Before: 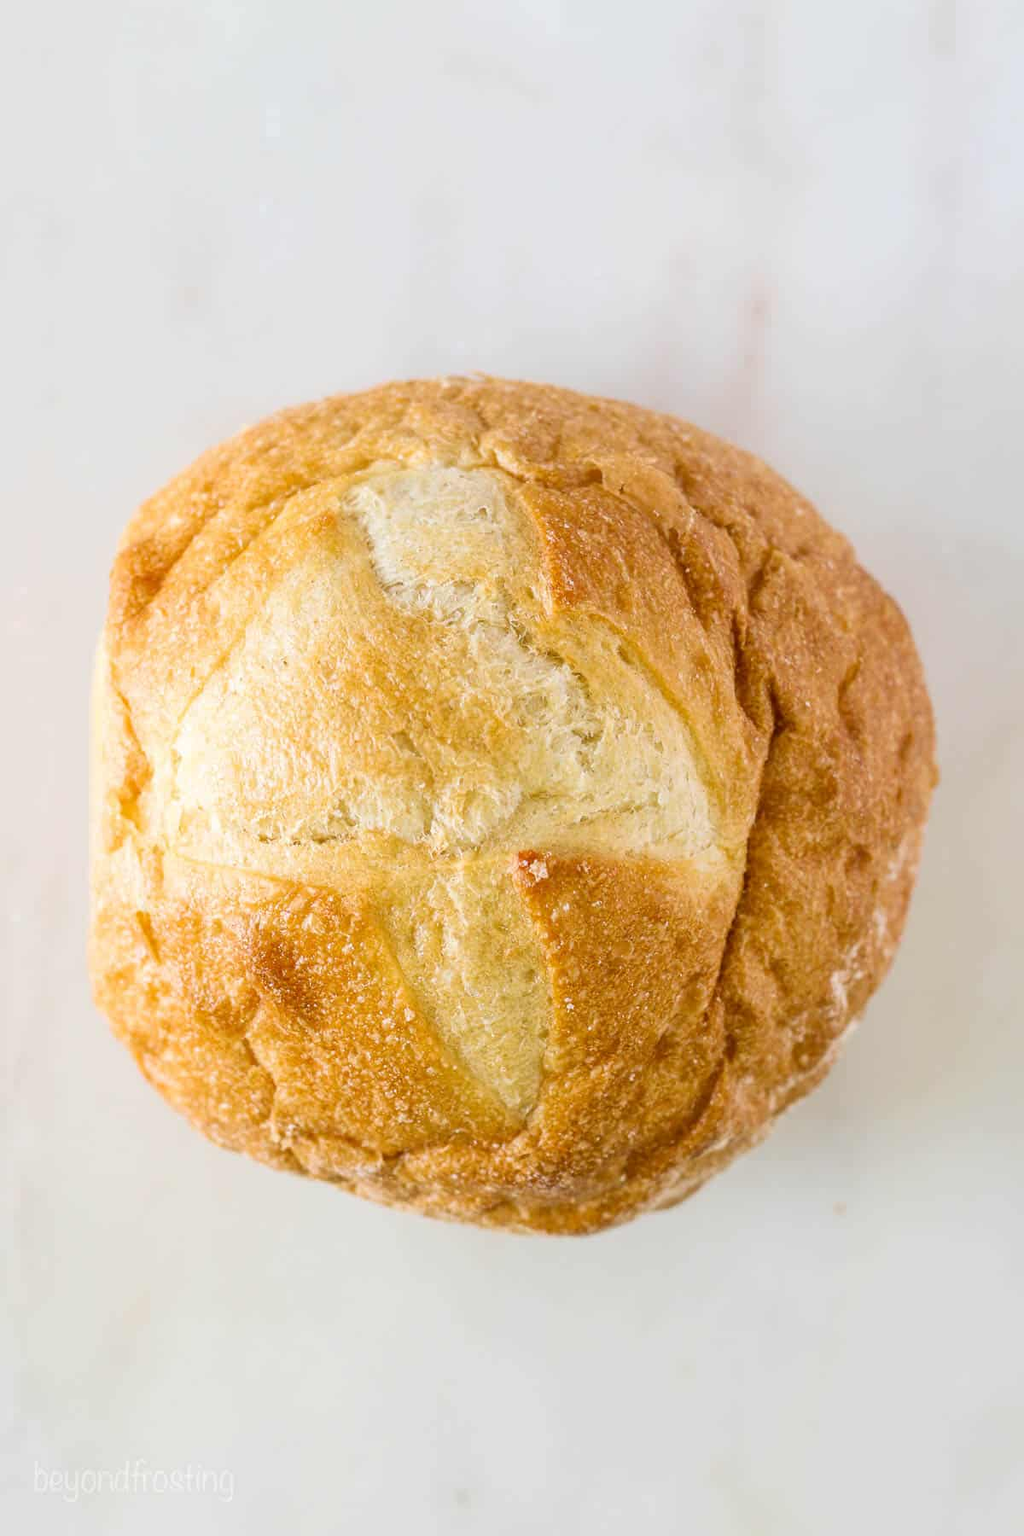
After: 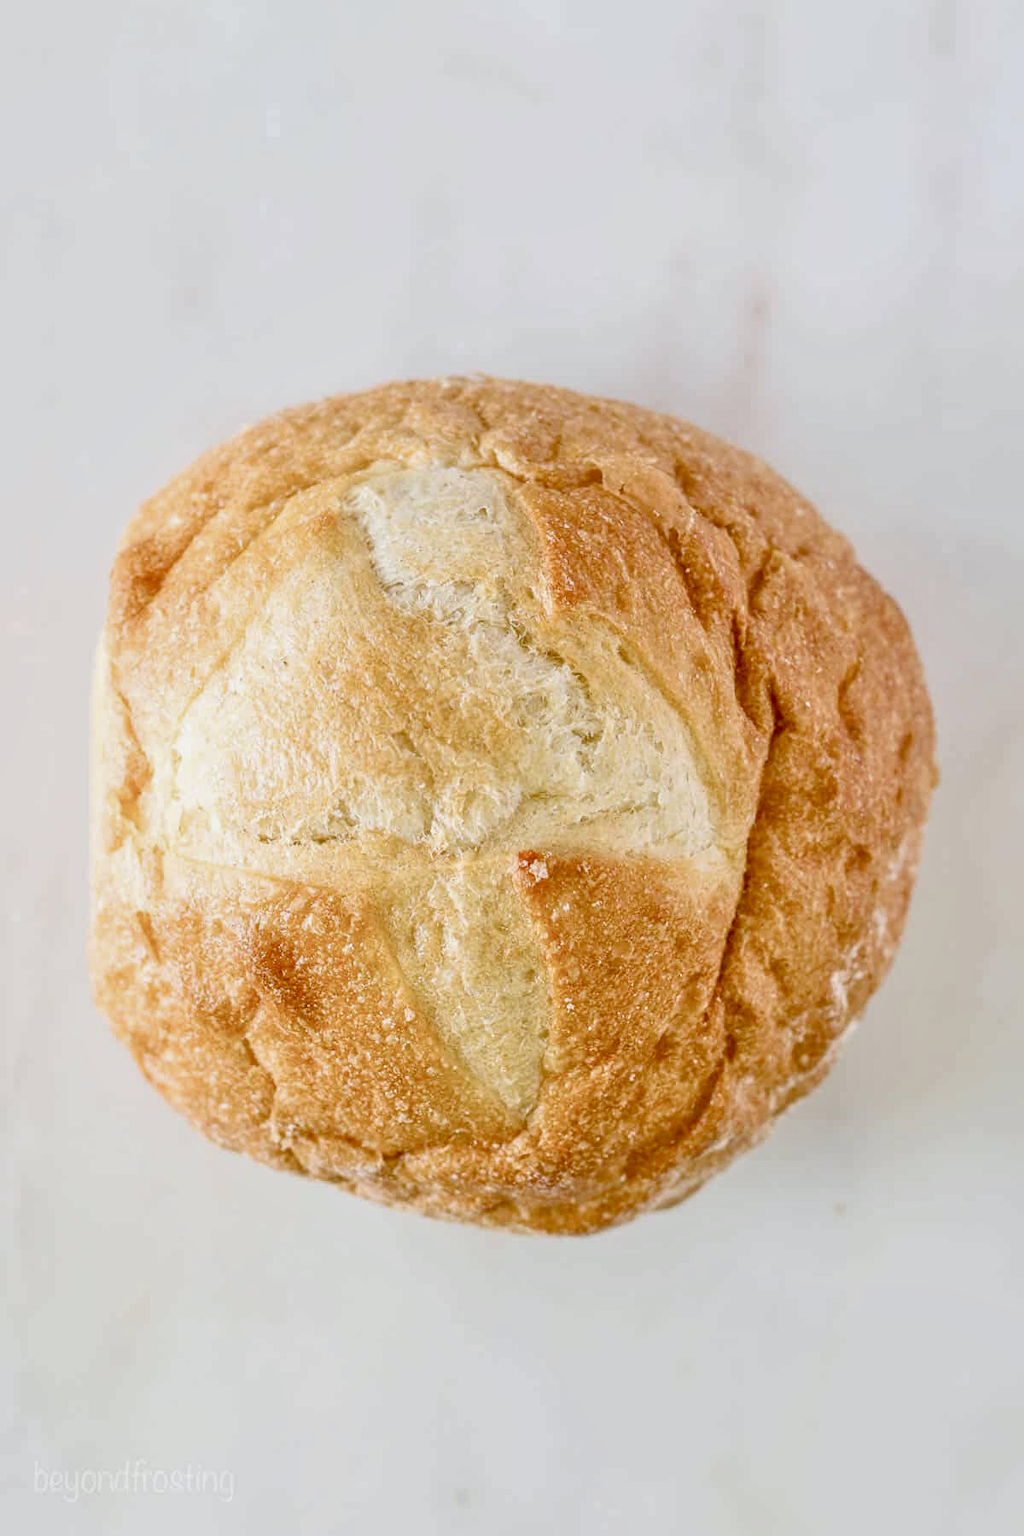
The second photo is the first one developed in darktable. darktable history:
color balance rgb: shadows lift › chroma 1%, shadows lift › hue 113°, highlights gain › chroma 0.2%, highlights gain › hue 333°, perceptual saturation grading › global saturation 20%, perceptual saturation grading › highlights -50%, perceptual saturation grading › shadows 25%, contrast -10%
tone equalizer: -7 EV 0.15 EV, -6 EV 0.6 EV, -5 EV 1.15 EV, -4 EV 1.33 EV, -3 EV 1.15 EV, -2 EV 0.6 EV, -1 EV 0.15 EV, mask exposure compensation -0.5 EV
local contrast: detail 130%
white balance: red 0.986, blue 1.01
